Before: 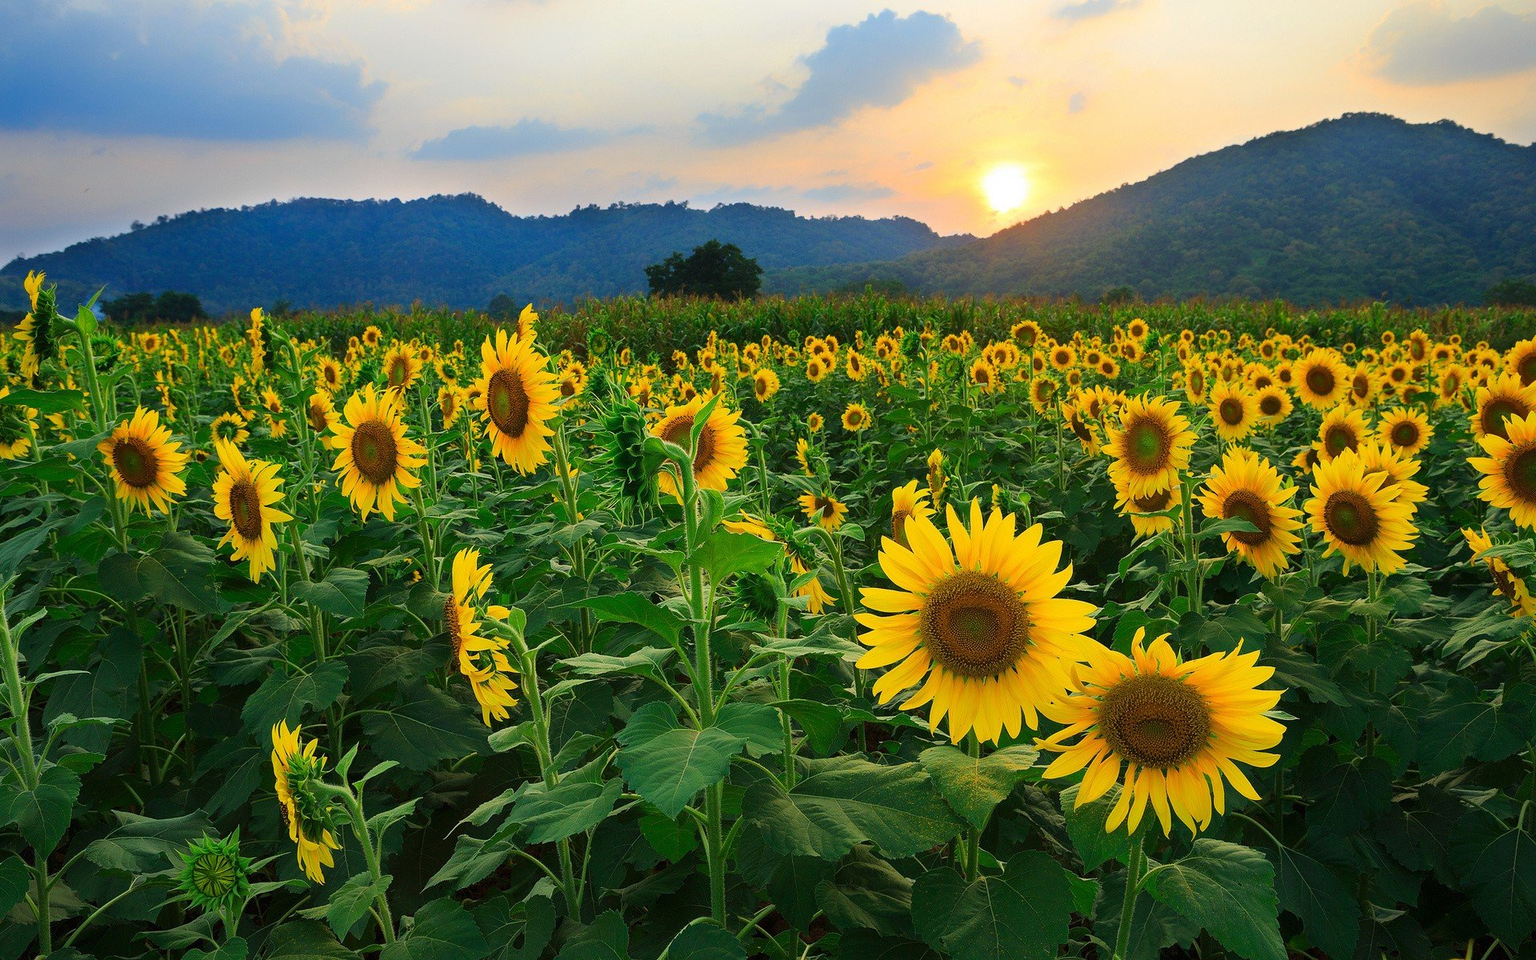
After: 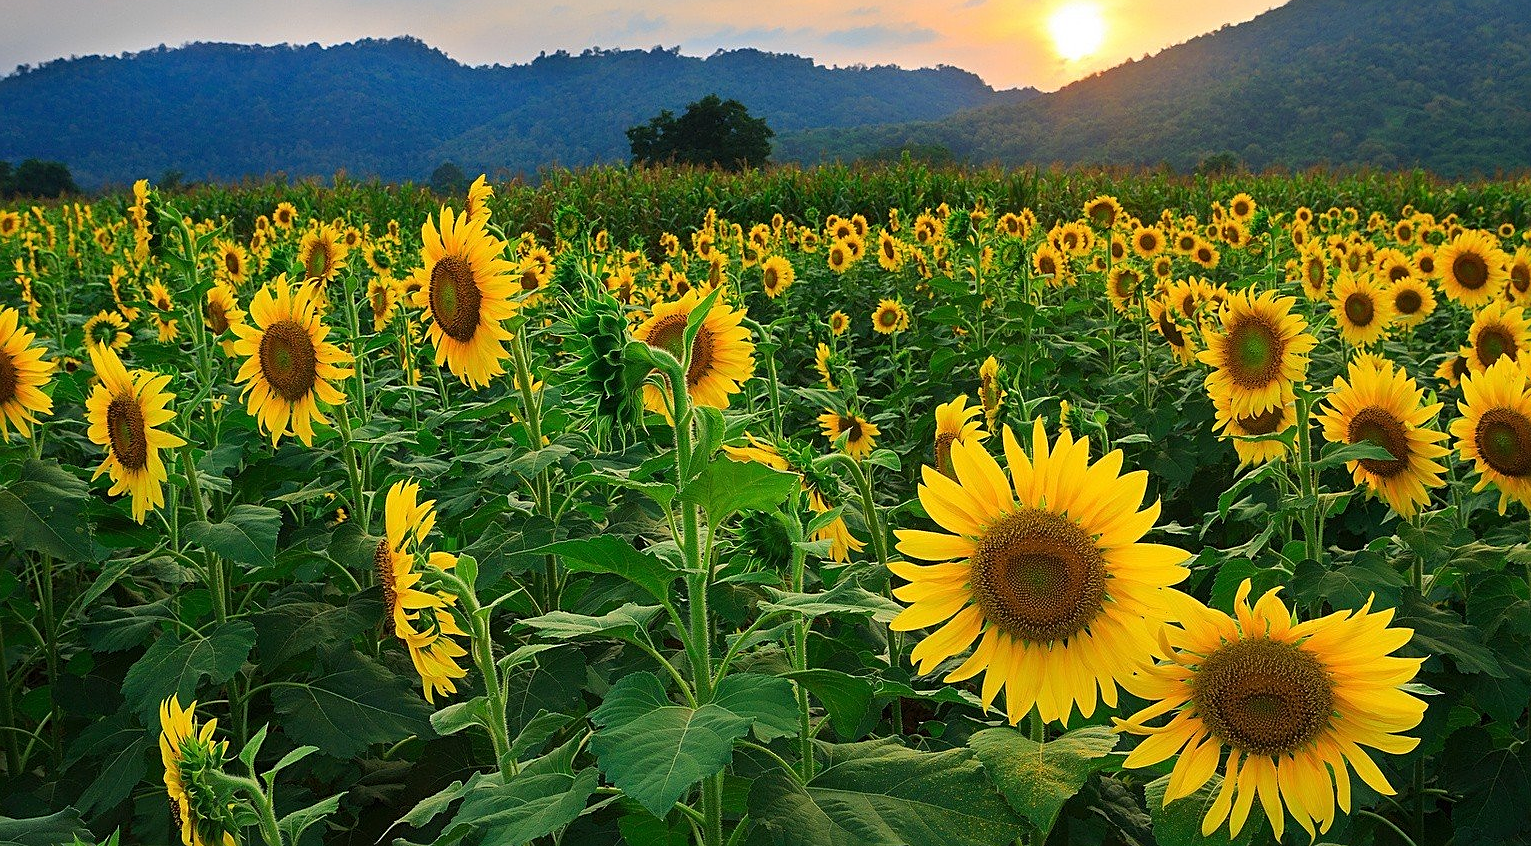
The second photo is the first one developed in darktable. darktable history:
crop: left 9.396%, top 17.109%, right 10.852%, bottom 12.385%
sharpen: on, module defaults
